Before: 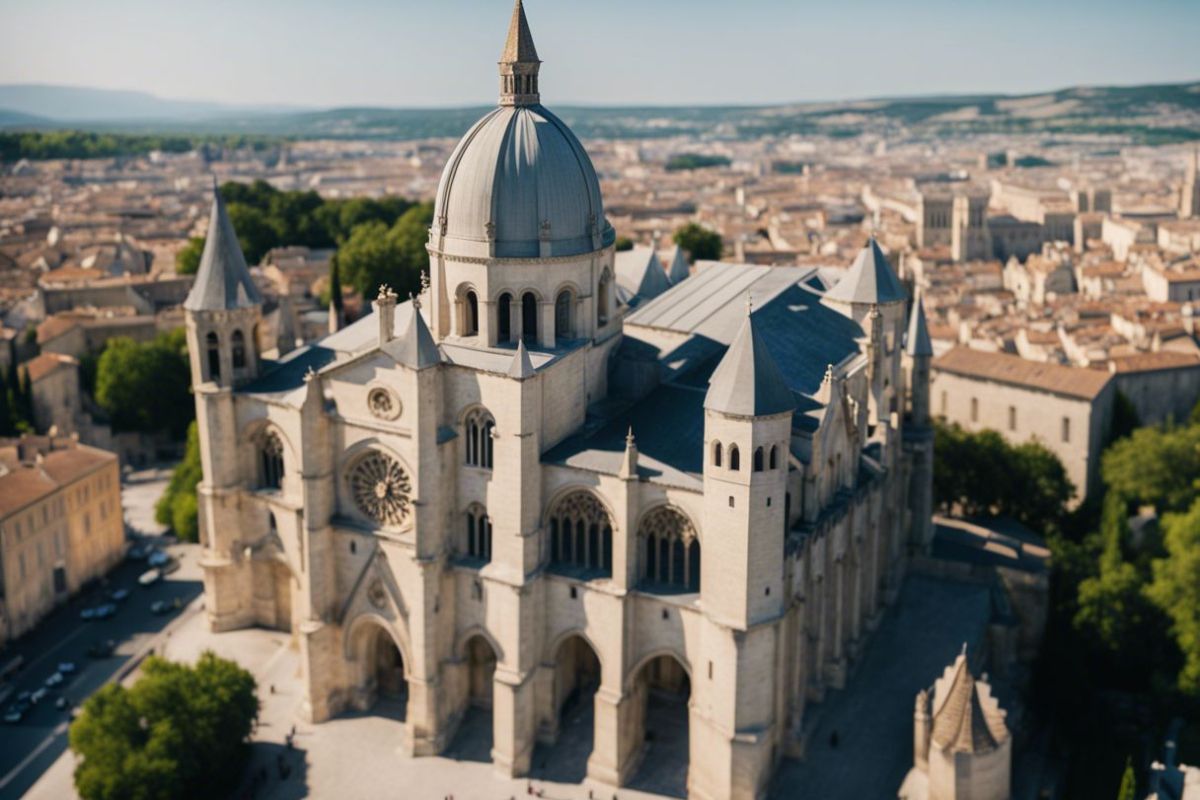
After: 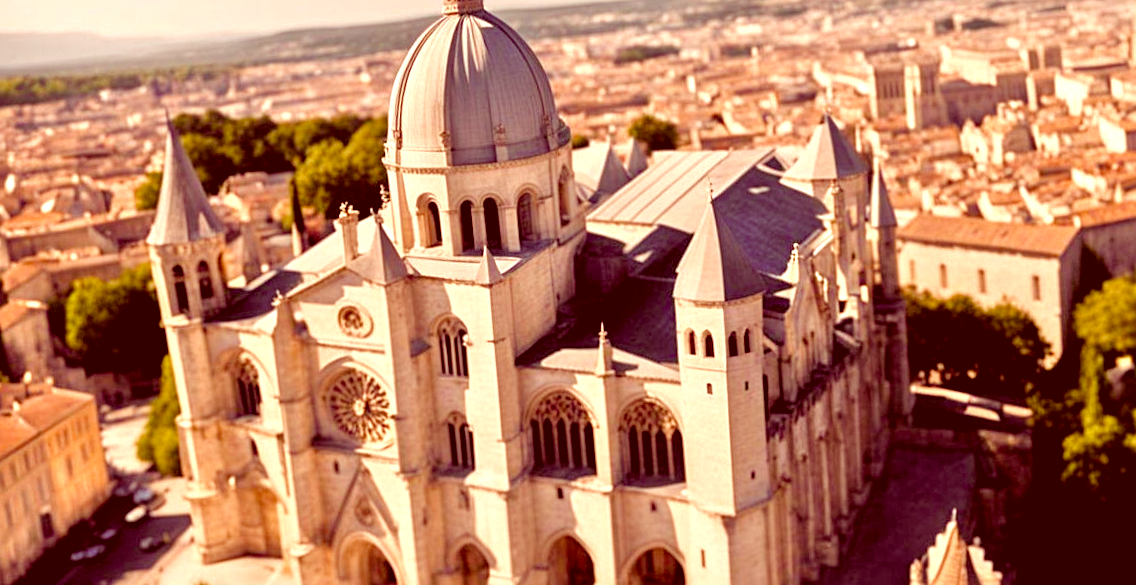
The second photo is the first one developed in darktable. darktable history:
rotate and perspective: rotation -5°, crop left 0.05, crop right 0.952, crop top 0.11, crop bottom 0.89
crop: top 7.625%, bottom 8.027%
sharpen: radius 2.167, amount 0.381, threshold 0
color balance rgb: shadows lift › luminance -21.66%, shadows lift › chroma 8.98%, shadows lift › hue 283.37°, power › chroma 1.55%, power › hue 25.59°, highlights gain › luminance 6.08%, highlights gain › chroma 2.55%, highlights gain › hue 90°, global offset › luminance -0.87%, perceptual saturation grading › global saturation 27.49%, perceptual saturation grading › highlights -28.39%, perceptual saturation grading › mid-tones 15.22%, perceptual saturation grading › shadows 33.98%, perceptual brilliance grading › highlights 10%, perceptual brilliance grading › mid-tones 5%
color correction: highlights a* 9.03, highlights b* 8.71, shadows a* 40, shadows b* 40, saturation 0.8
tone equalizer: -7 EV 0.15 EV, -6 EV 0.6 EV, -5 EV 1.15 EV, -4 EV 1.33 EV, -3 EV 1.15 EV, -2 EV 0.6 EV, -1 EV 0.15 EV, mask exposure compensation -0.5 EV
levels: levels [0, 0.492, 0.984]
